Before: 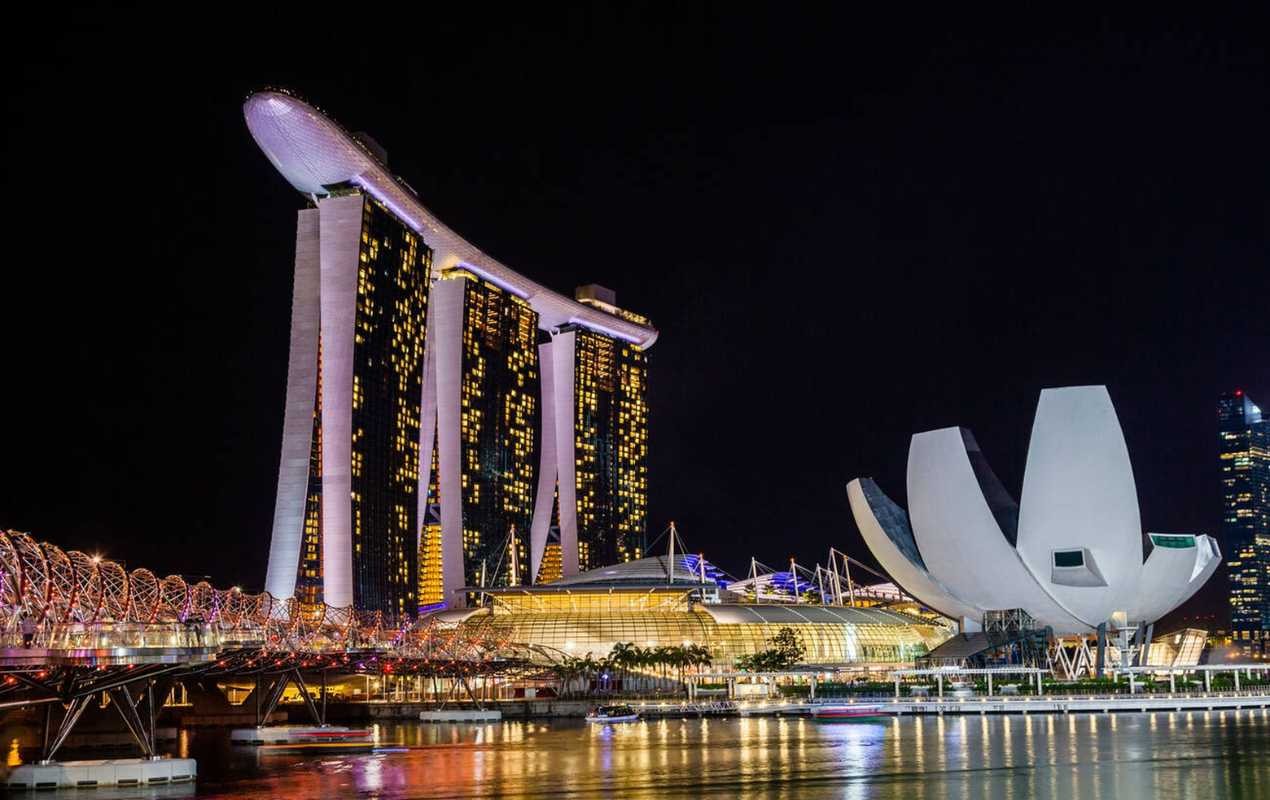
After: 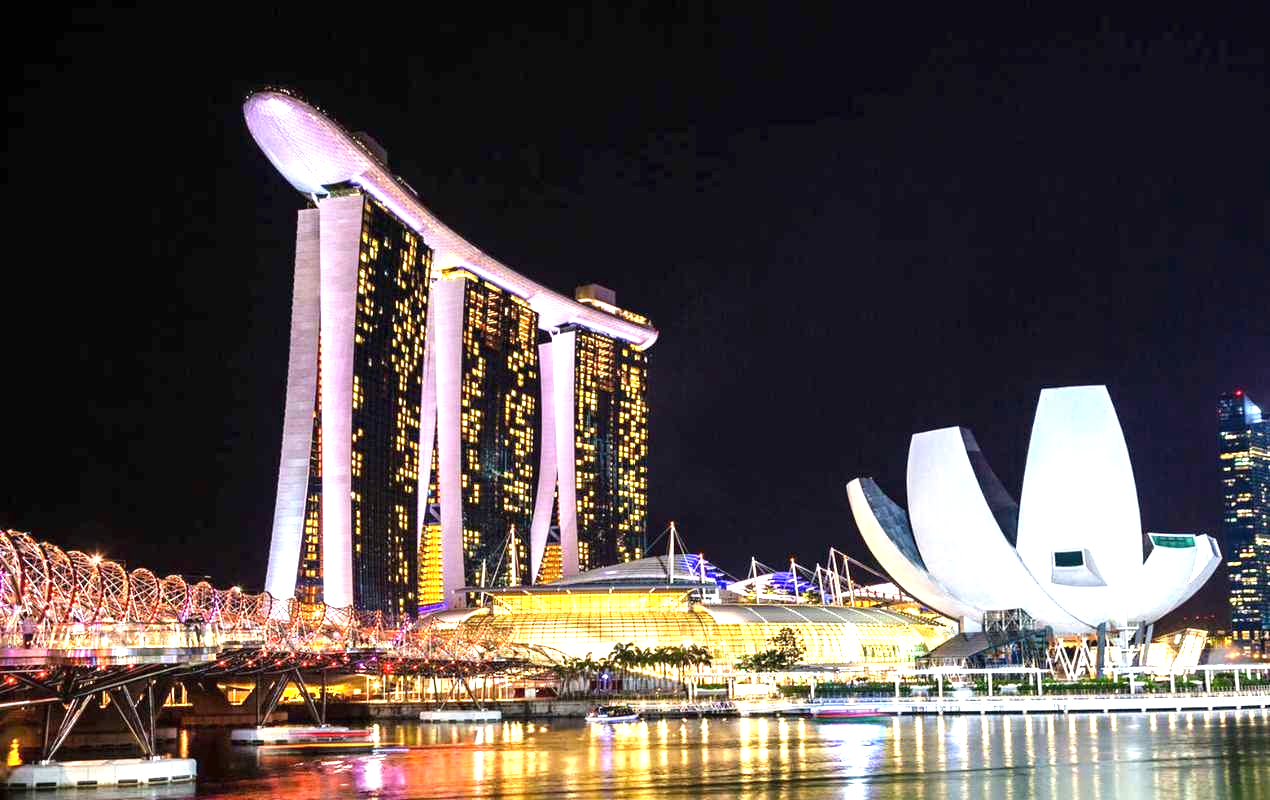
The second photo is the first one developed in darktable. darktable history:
exposure: black level correction 0, exposure 1.527 EV, compensate highlight preservation false
